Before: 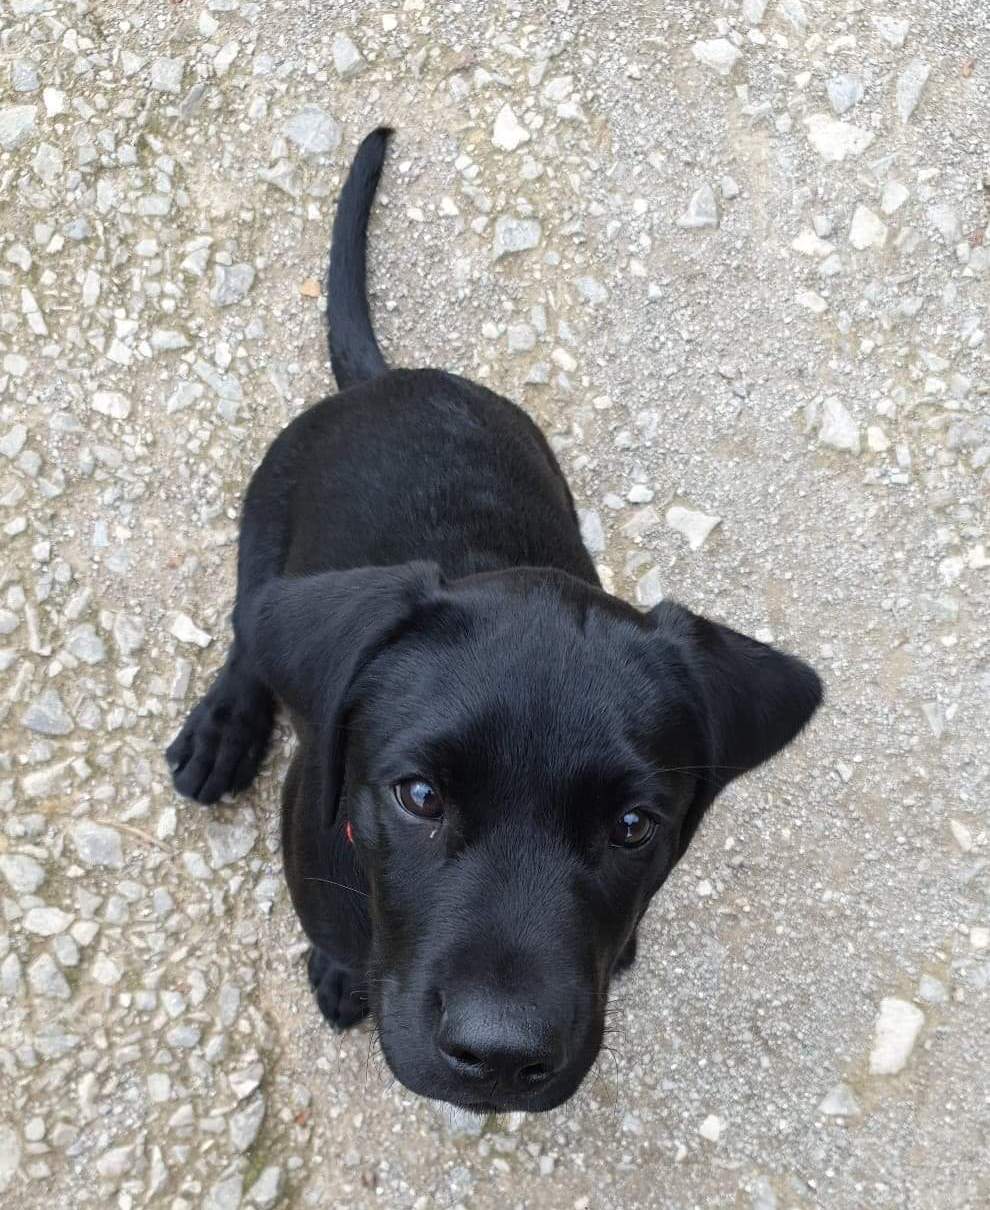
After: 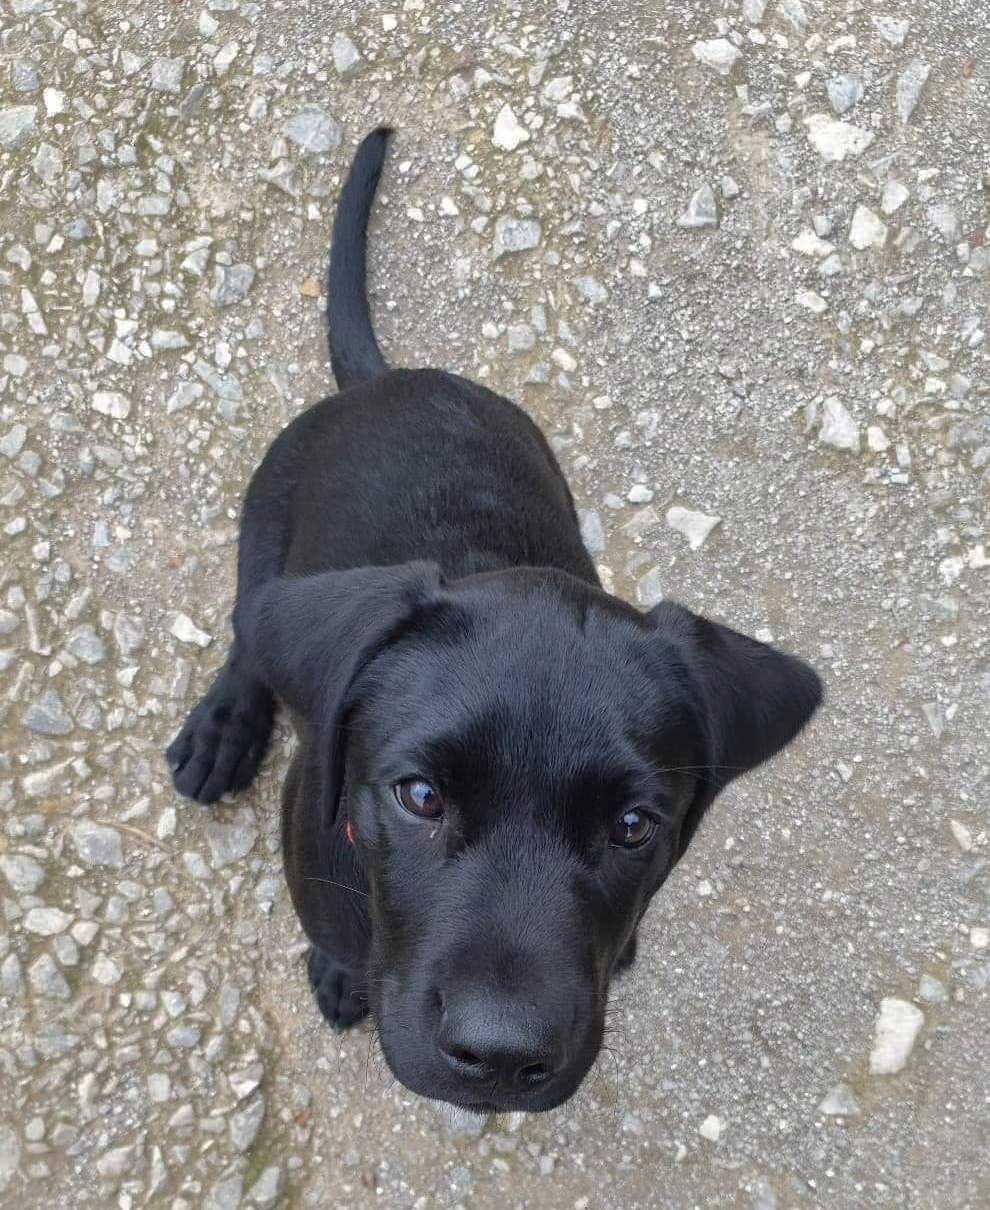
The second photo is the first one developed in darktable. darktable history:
shadows and highlights: highlights -59.86
